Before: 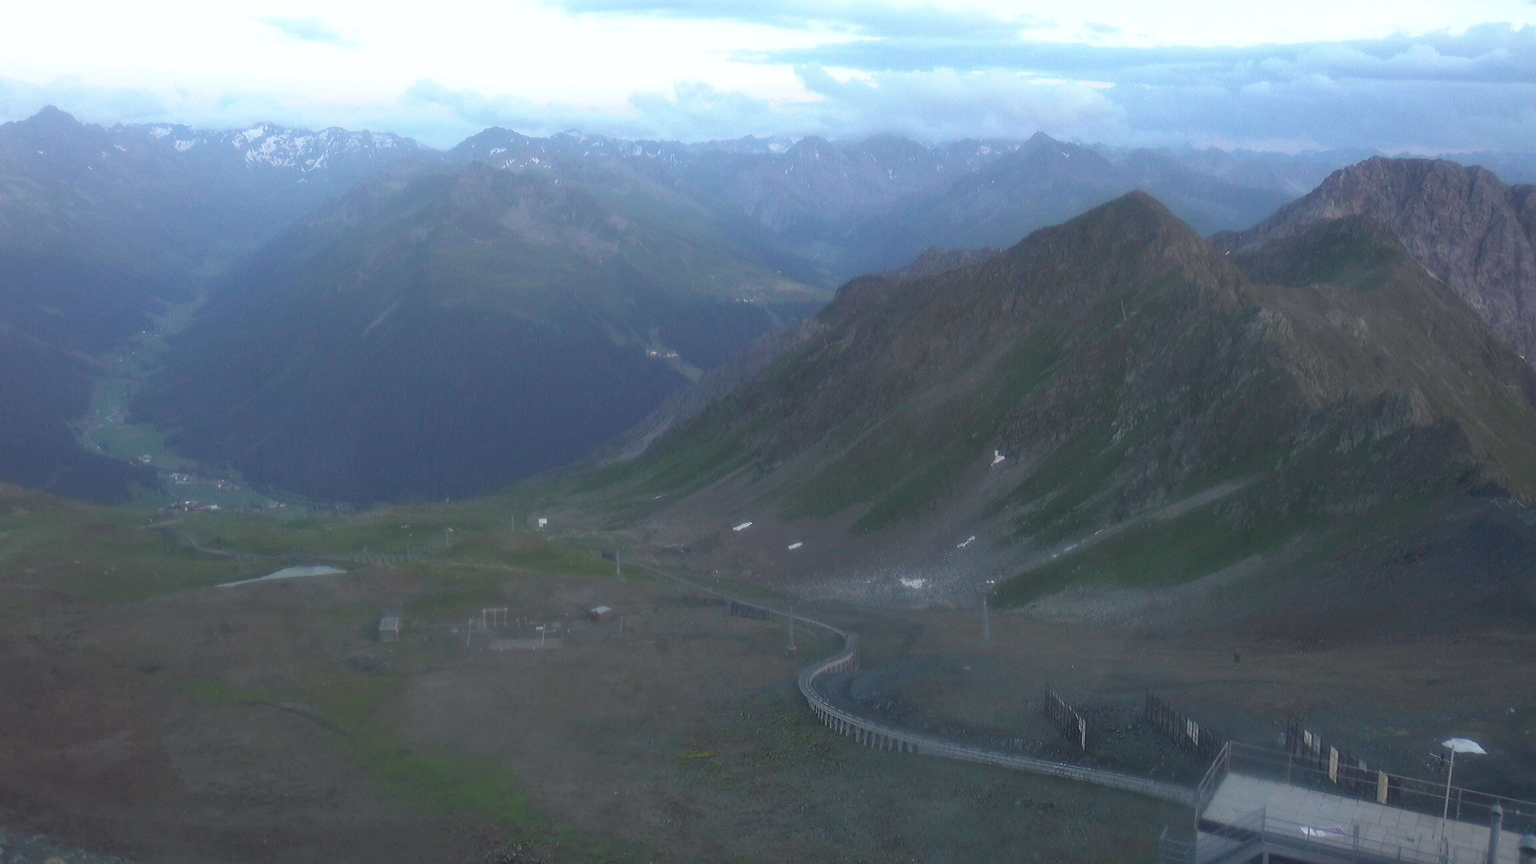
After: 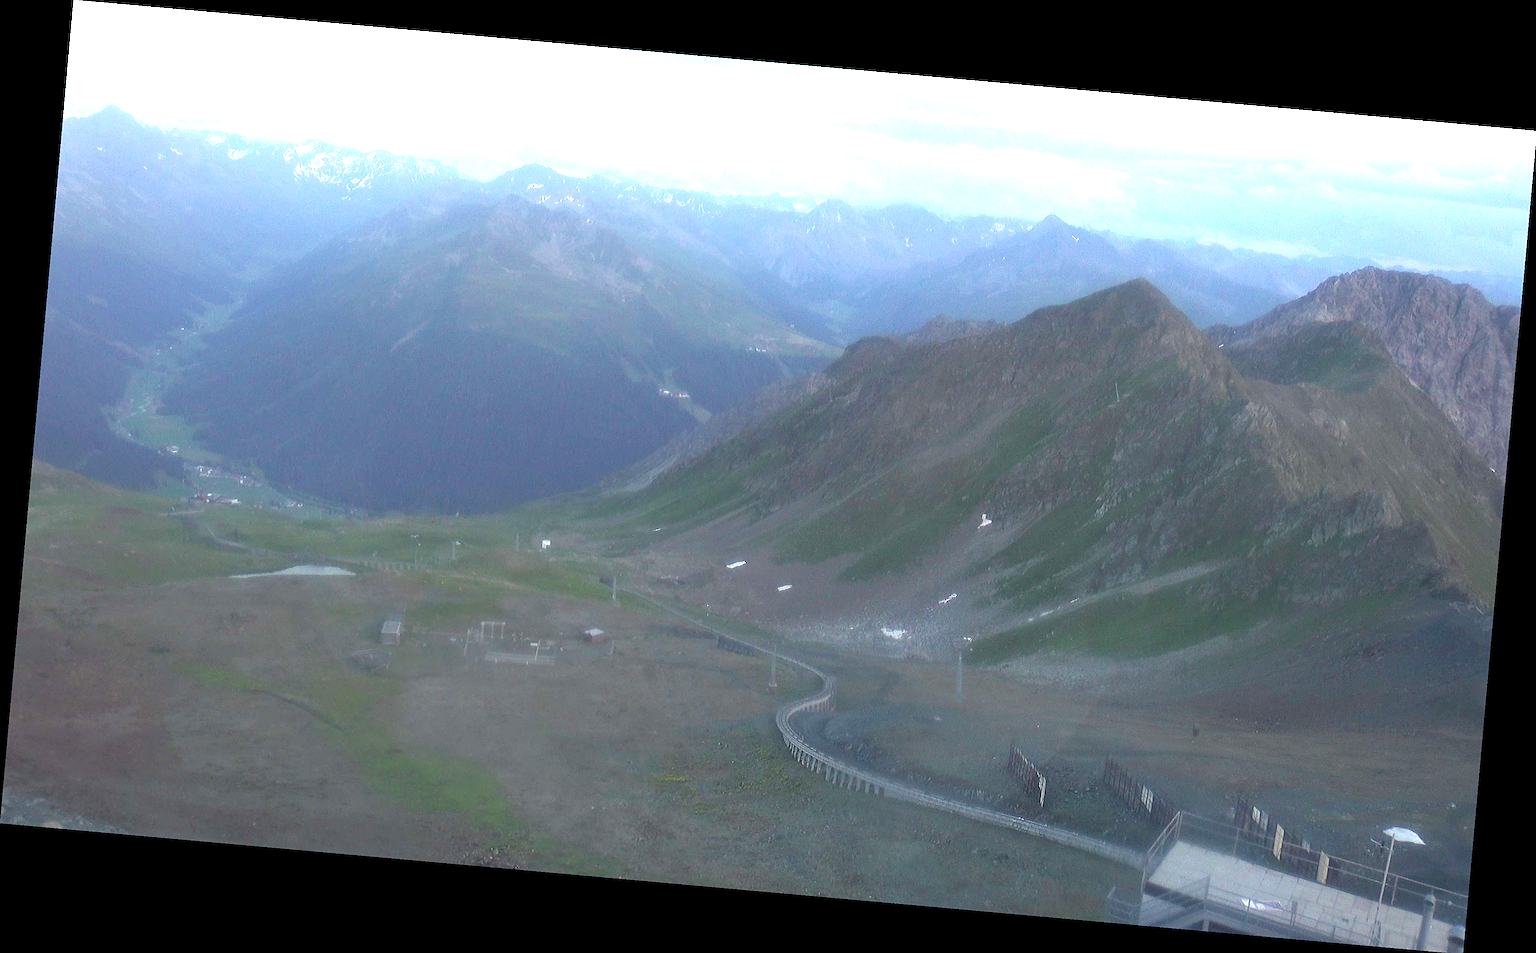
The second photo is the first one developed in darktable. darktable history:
sharpen: on, module defaults
exposure: exposure 1 EV, compensate highlight preservation false
rotate and perspective: rotation 5.12°, automatic cropping off
